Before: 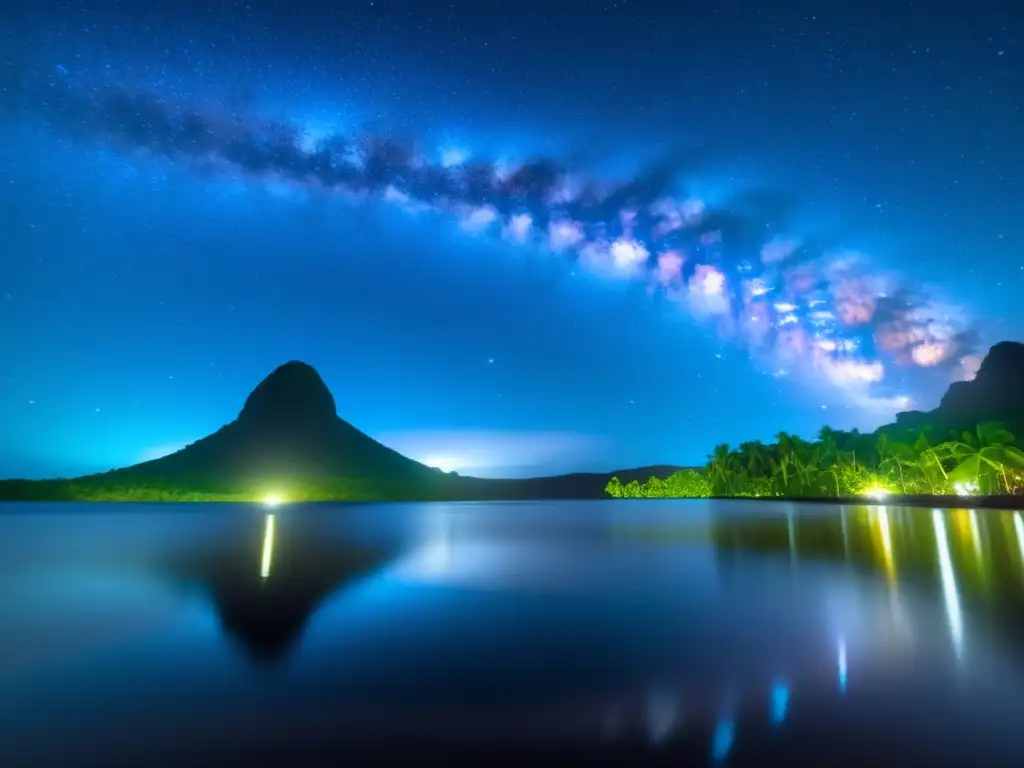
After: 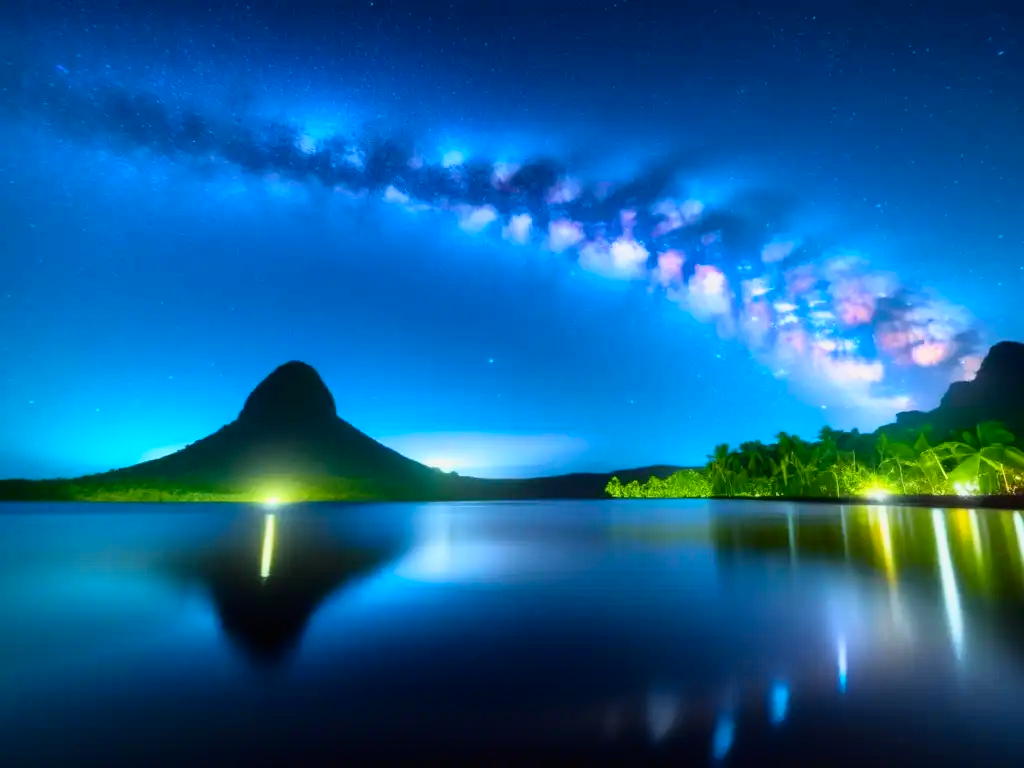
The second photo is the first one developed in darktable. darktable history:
tone curve: curves: ch0 [(0, 0) (0.128, 0.068) (0.292, 0.274) (0.46, 0.482) (0.653, 0.717) (0.819, 0.869) (0.998, 0.969)]; ch1 [(0, 0) (0.384, 0.365) (0.463, 0.45) (0.486, 0.486) (0.503, 0.504) (0.517, 0.517) (0.549, 0.572) (0.583, 0.615) (0.672, 0.699) (0.774, 0.817) (1, 1)]; ch2 [(0, 0) (0.374, 0.344) (0.446, 0.443) (0.494, 0.5) (0.527, 0.529) (0.565, 0.591) (0.644, 0.682) (1, 1)], color space Lab, independent channels, preserve colors none
